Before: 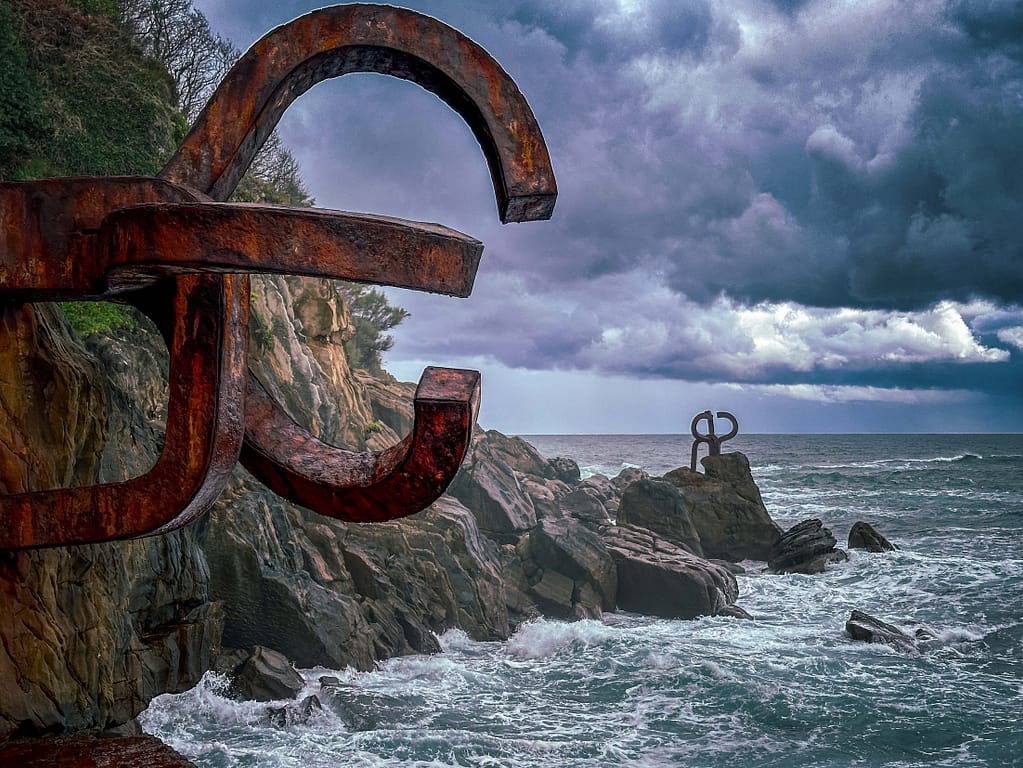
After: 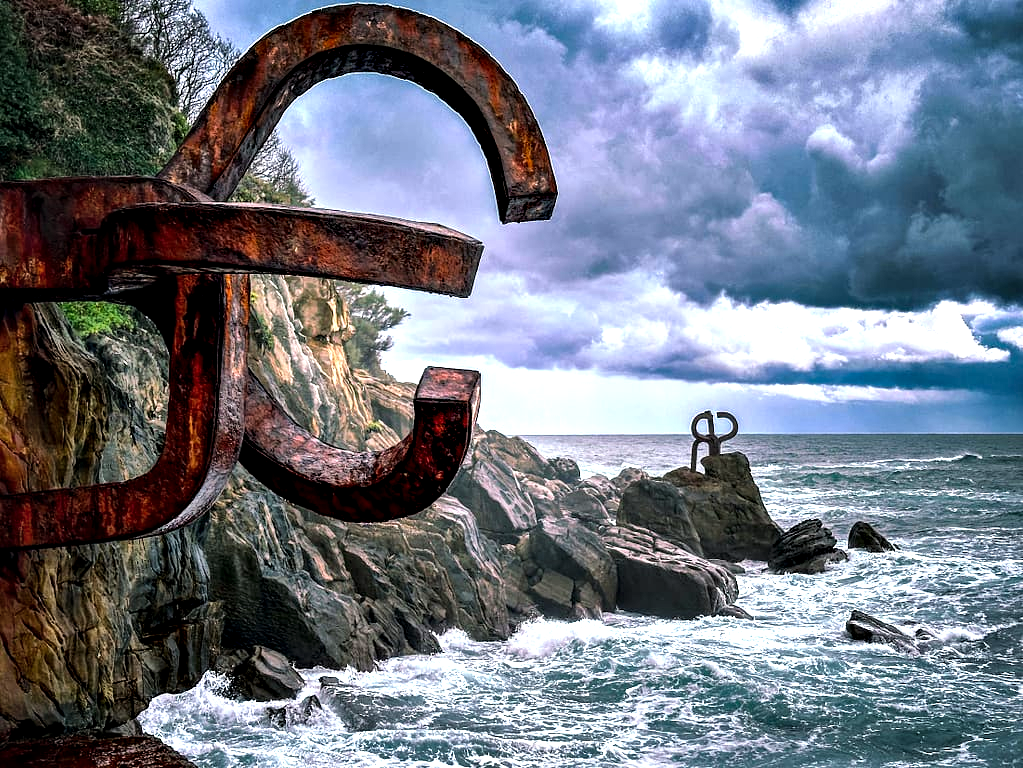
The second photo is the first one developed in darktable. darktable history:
contrast equalizer: octaves 7, y [[0.528, 0.548, 0.563, 0.562, 0.546, 0.526], [0.55 ×6], [0 ×6], [0 ×6], [0 ×6]]
tone equalizer: -8 EV -1.09 EV, -7 EV -1.05 EV, -6 EV -0.845 EV, -5 EV -0.589 EV, -3 EV 0.605 EV, -2 EV 0.838 EV, -1 EV 1.01 EV, +0 EV 1.06 EV
shadows and highlights: shadows 47.45, highlights -41.65, soften with gaussian
